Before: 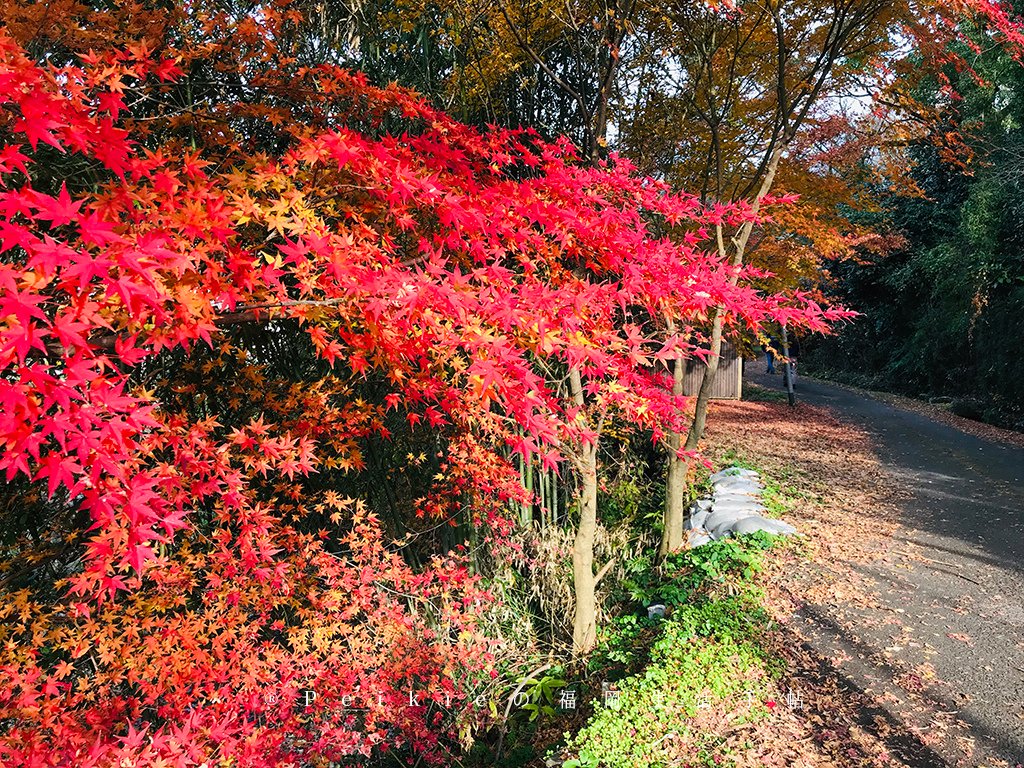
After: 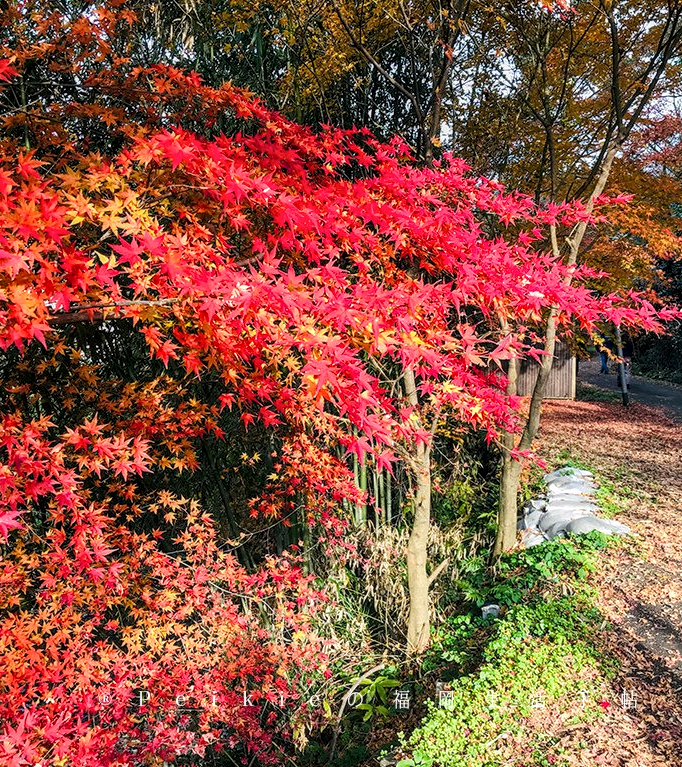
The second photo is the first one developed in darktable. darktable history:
local contrast: detail 130%
crop and rotate: left 16.224%, right 17.112%
